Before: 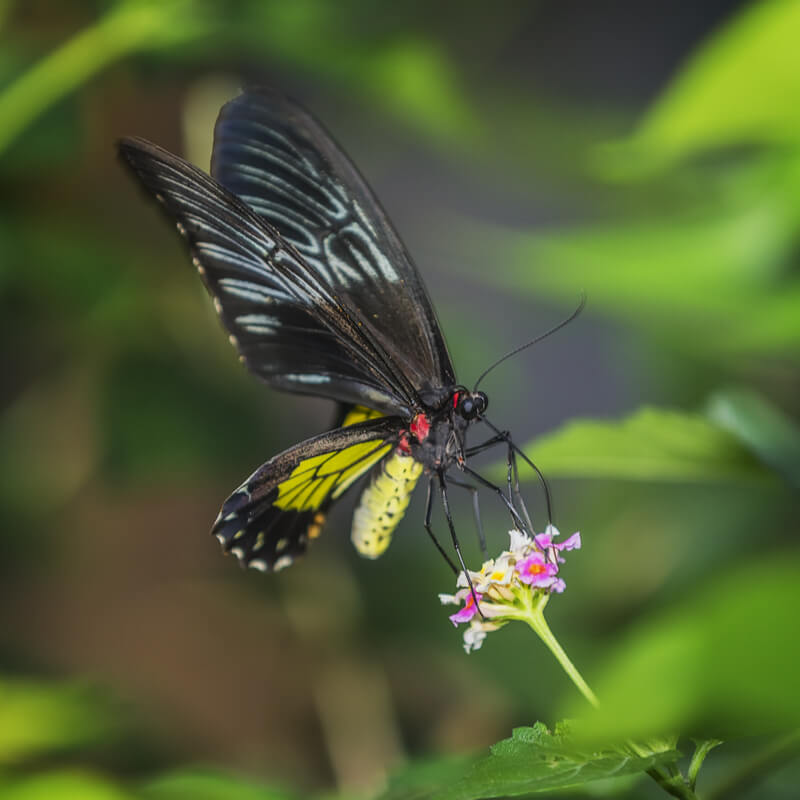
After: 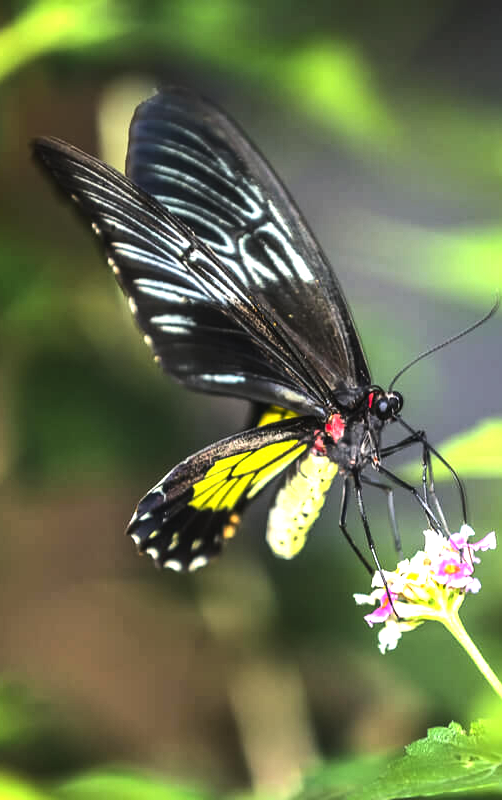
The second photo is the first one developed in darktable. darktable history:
crop: left 10.644%, right 26.528%
tone equalizer: -8 EV -1.08 EV, -7 EV -1.01 EV, -6 EV -0.867 EV, -5 EV -0.578 EV, -3 EV 0.578 EV, -2 EV 0.867 EV, -1 EV 1.01 EV, +0 EV 1.08 EV, edges refinement/feathering 500, mask exposure compensation -1.57 EV, preserve details no
exposure: black level correction 0, exposure 0.7 EV, compensate exposure bias true, compensate highlight preservation false
